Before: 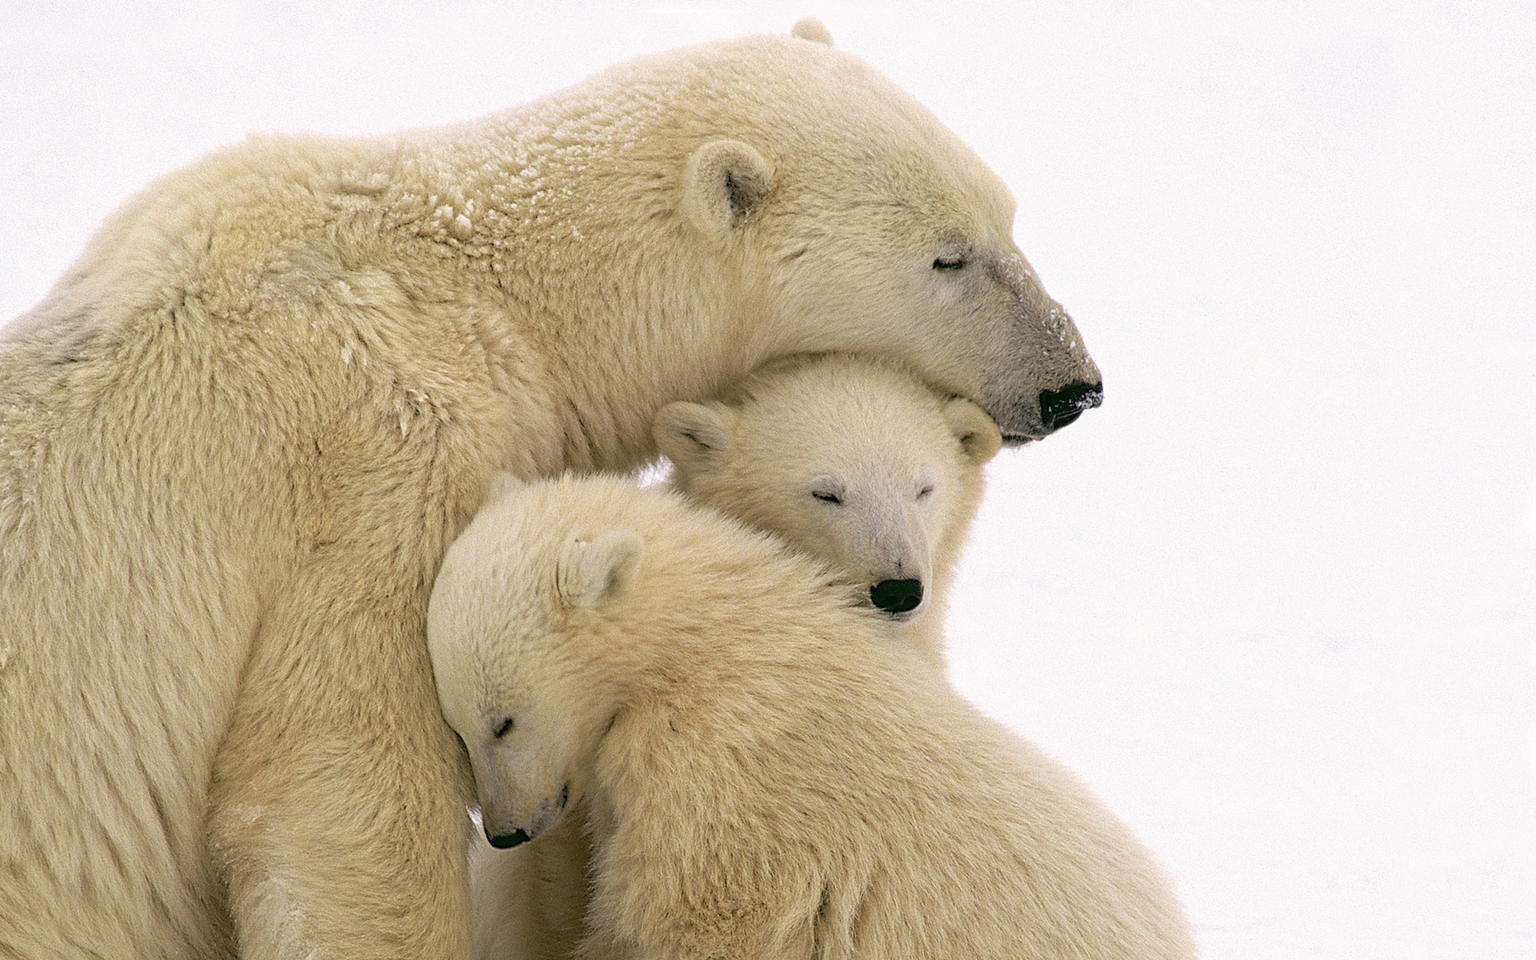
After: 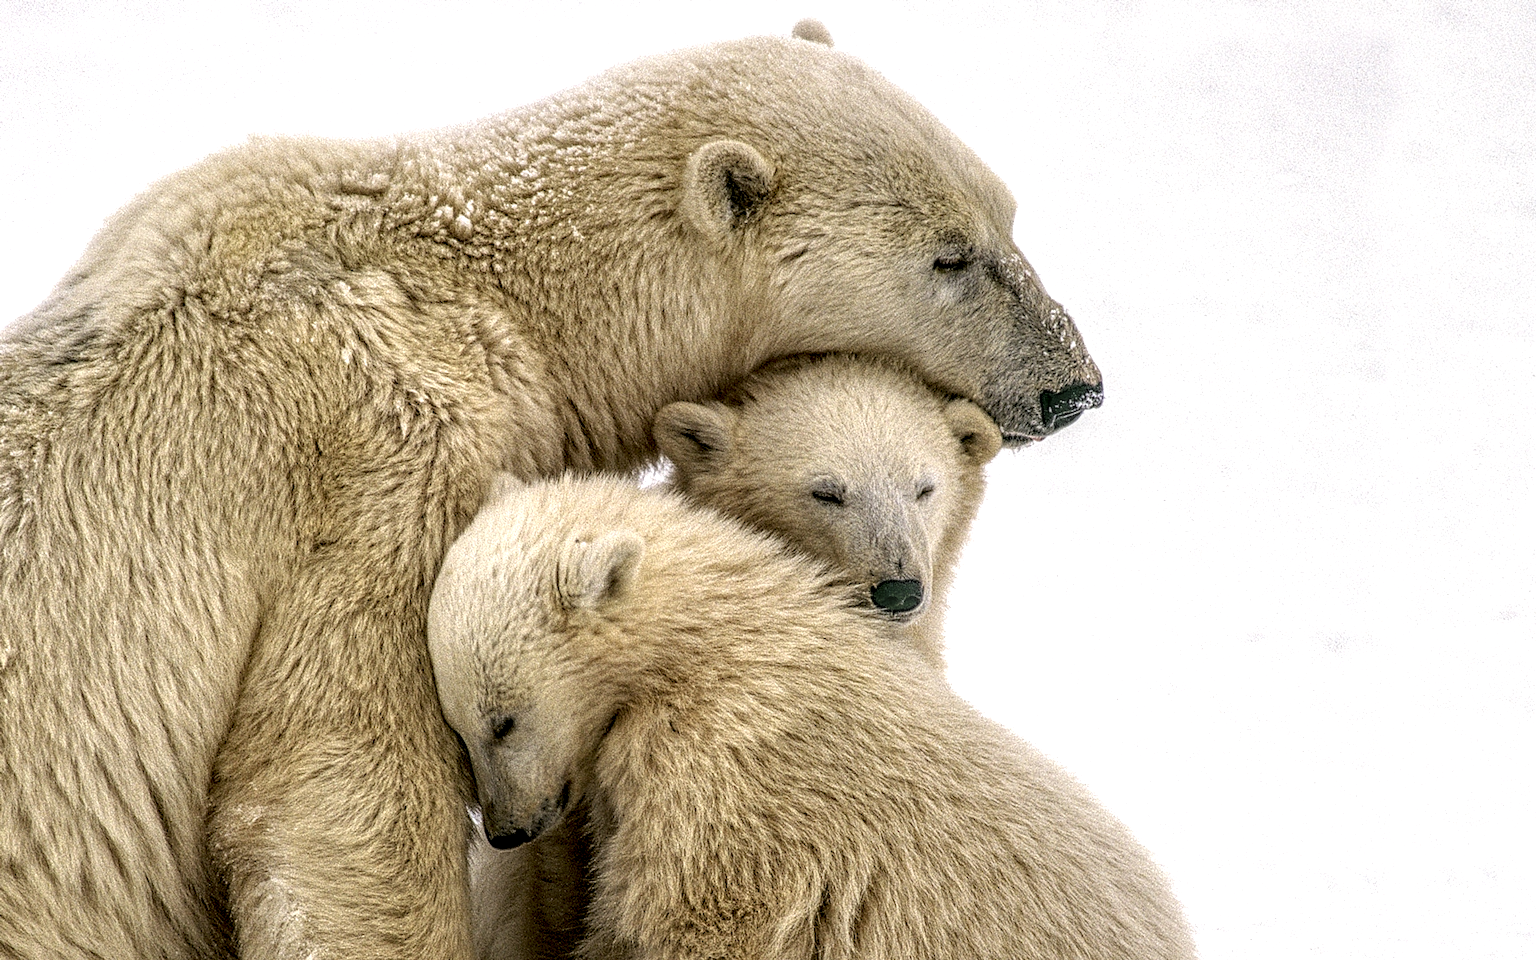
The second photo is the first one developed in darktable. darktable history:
local contrast: highlights 2%, shadows 3%, detail 300%, midtone range 0.296
